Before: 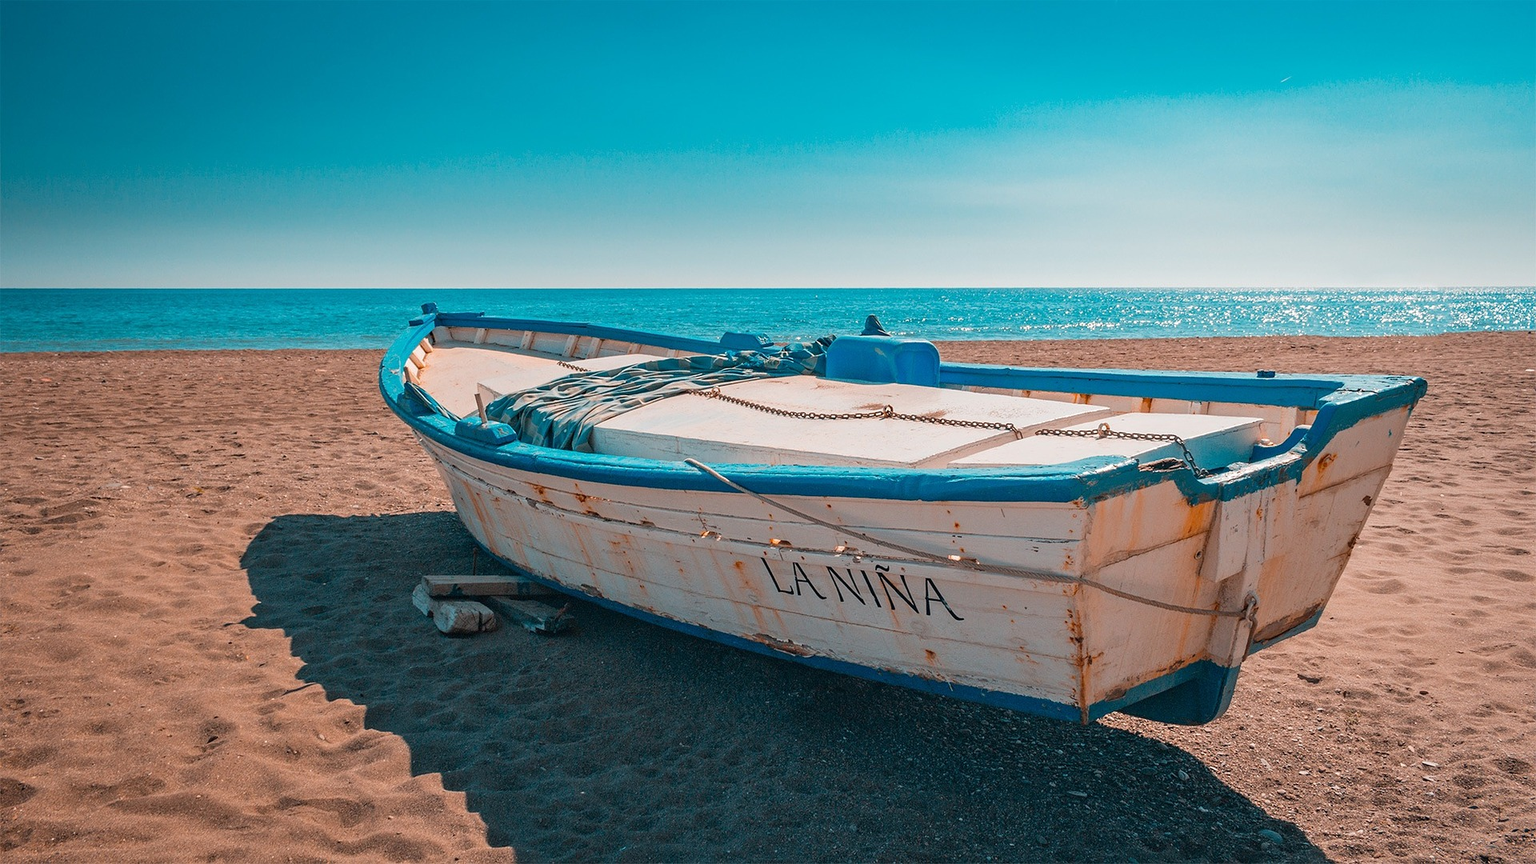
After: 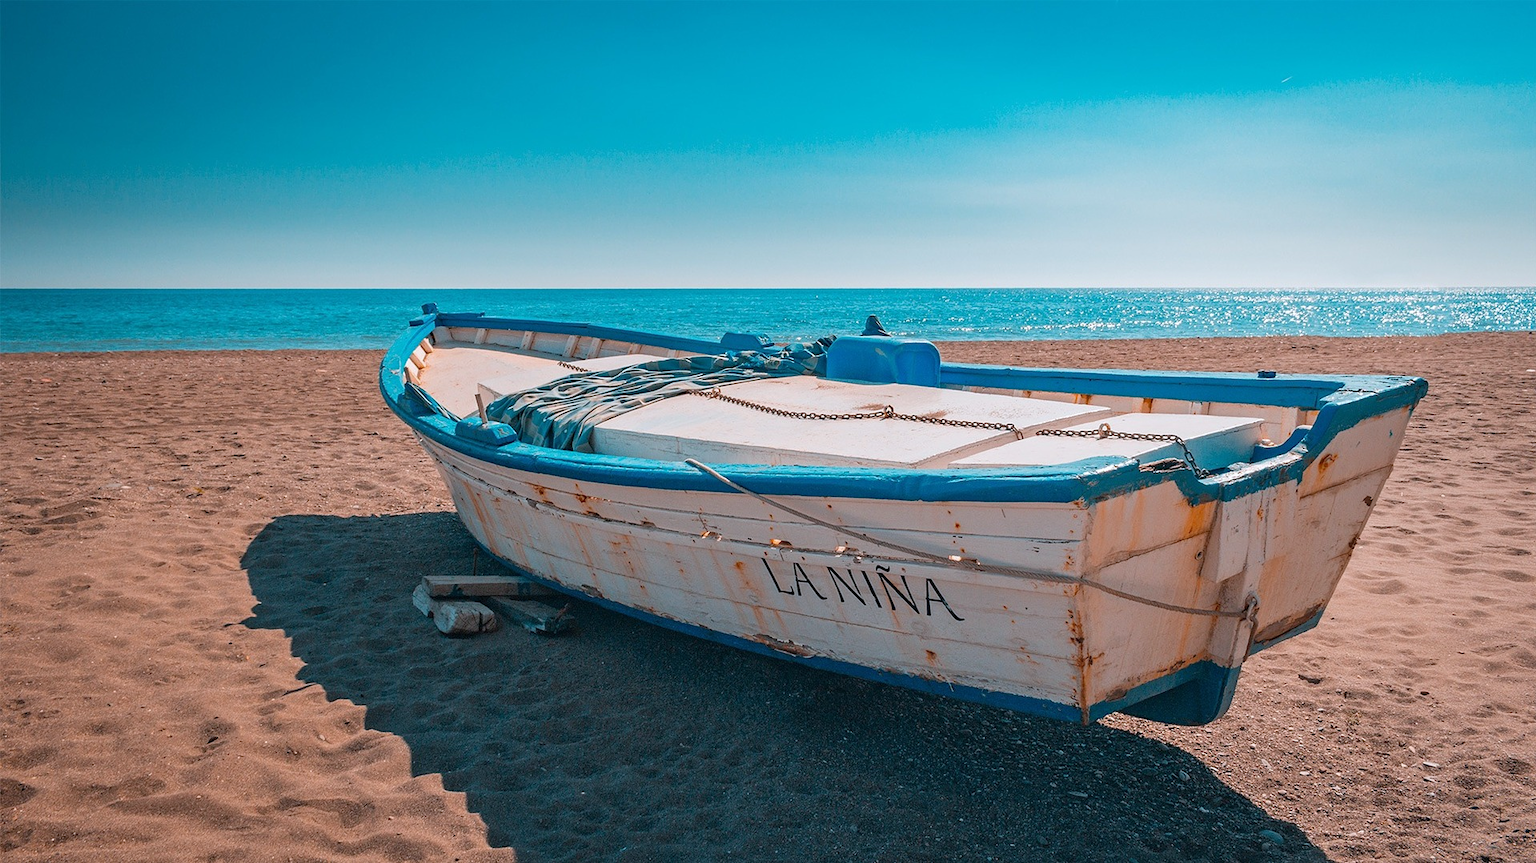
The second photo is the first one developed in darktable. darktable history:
white balance: red 0.983, blue 1.036
